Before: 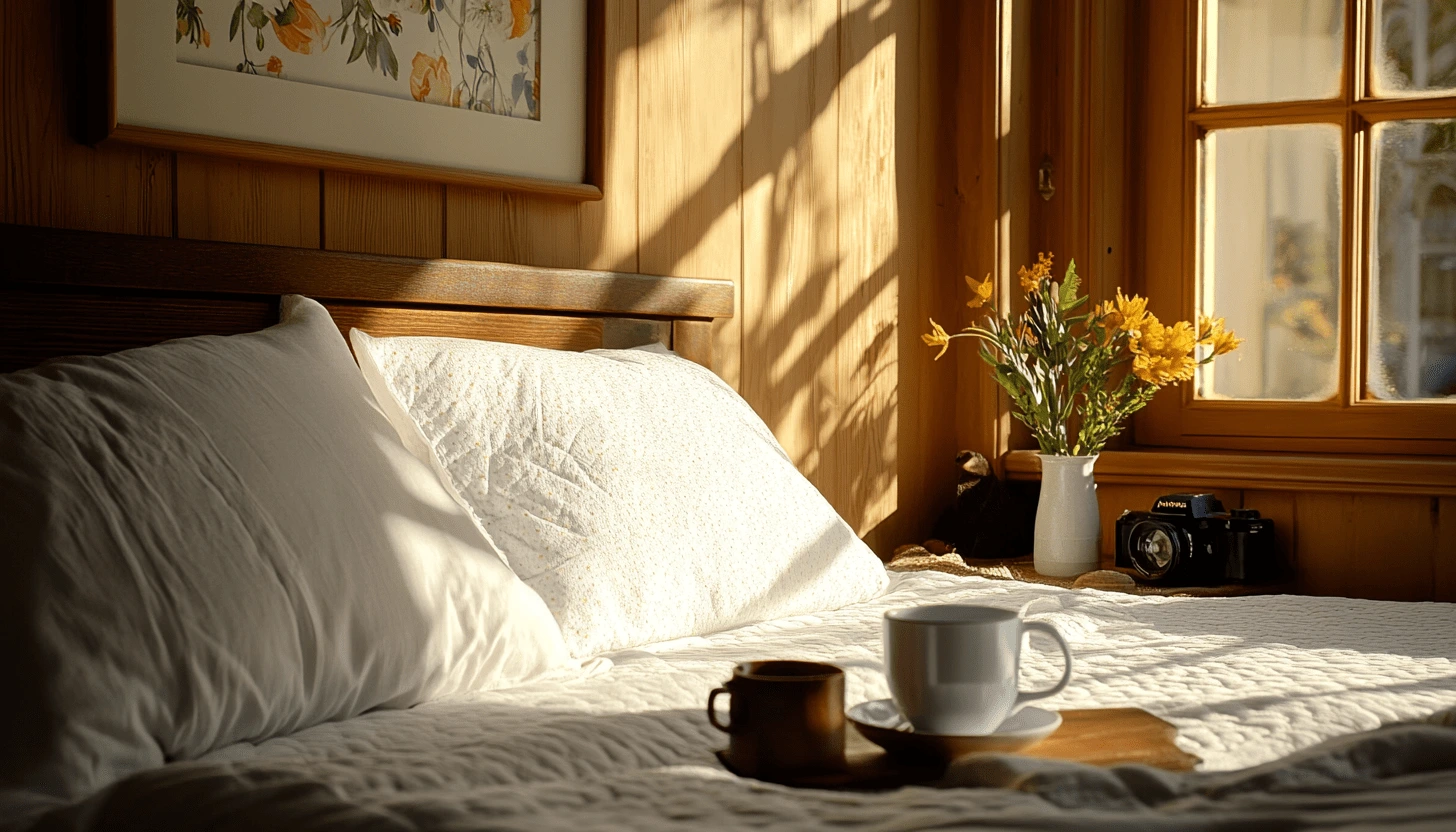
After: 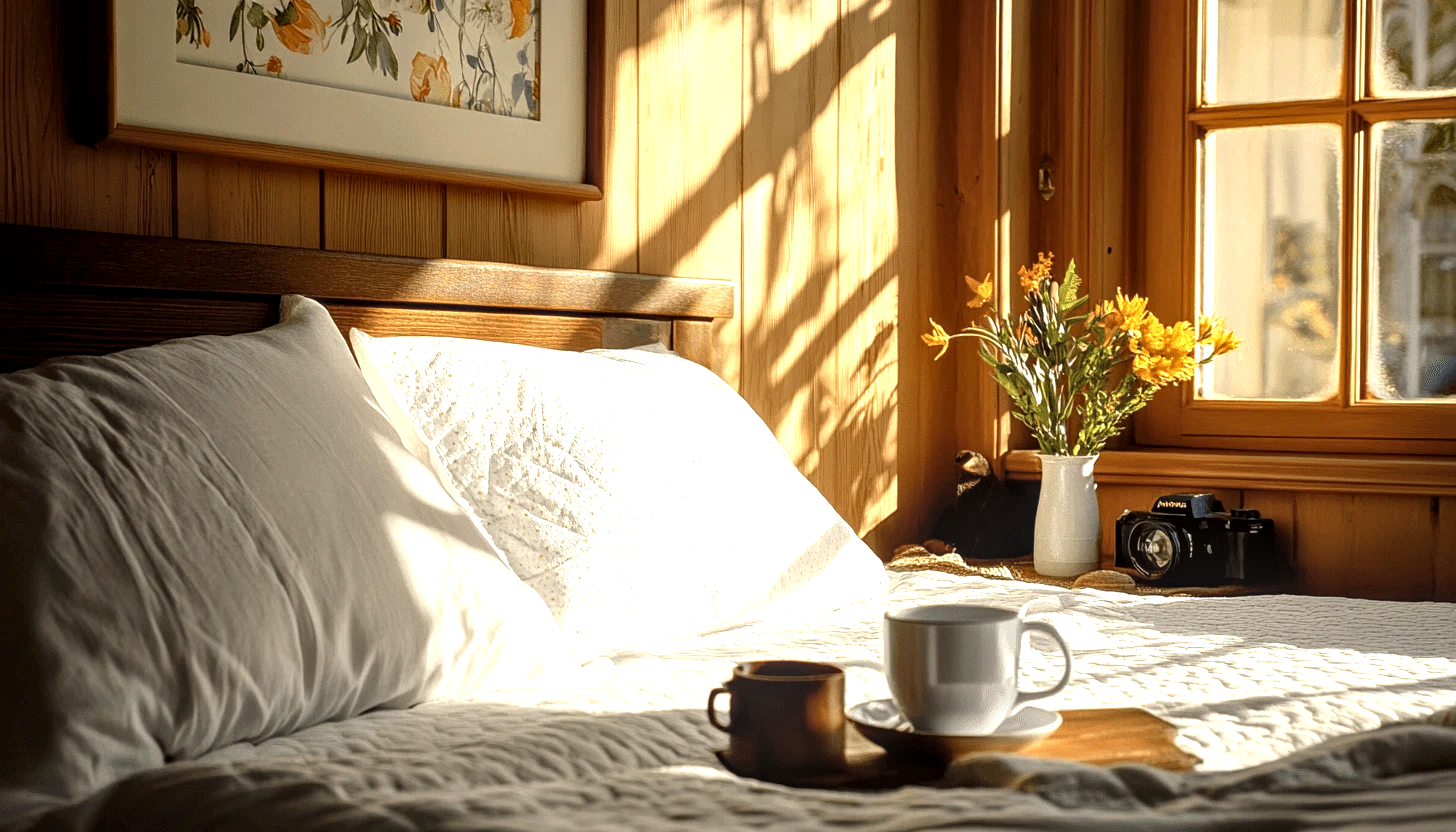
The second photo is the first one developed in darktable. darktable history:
local contrast: highlights 61%, detail 143%, midtone range 0.428
exposure: black level correction 0, exposure 0.7 EV, compensate exposure bias true, compensate highlight preservation false
